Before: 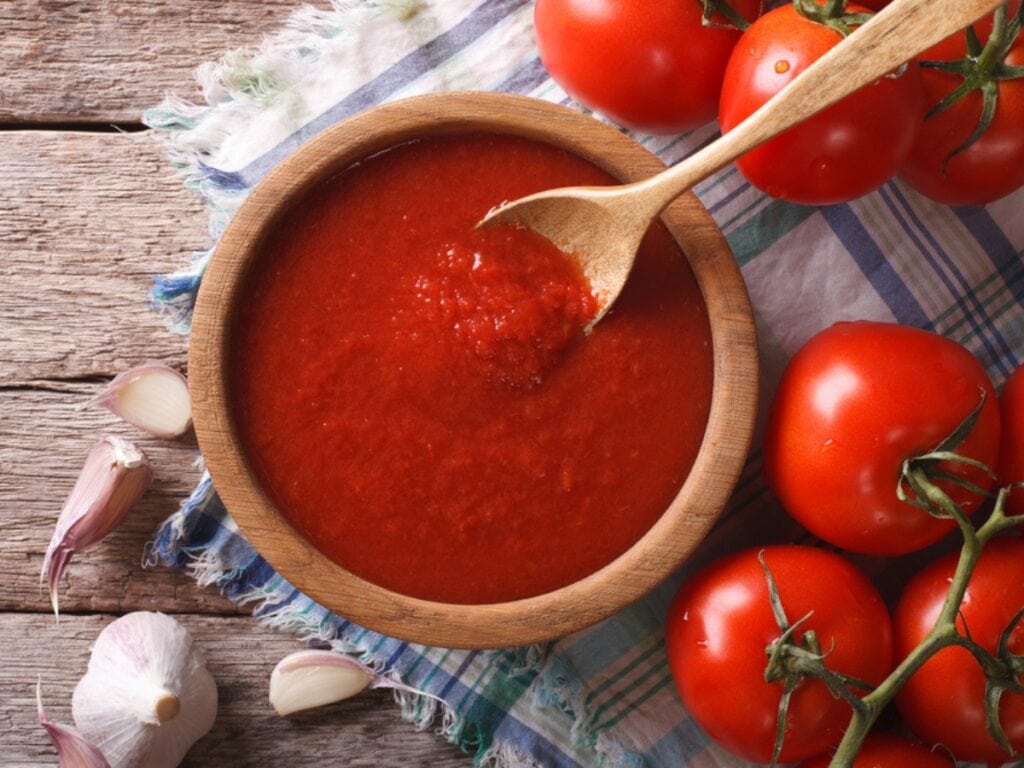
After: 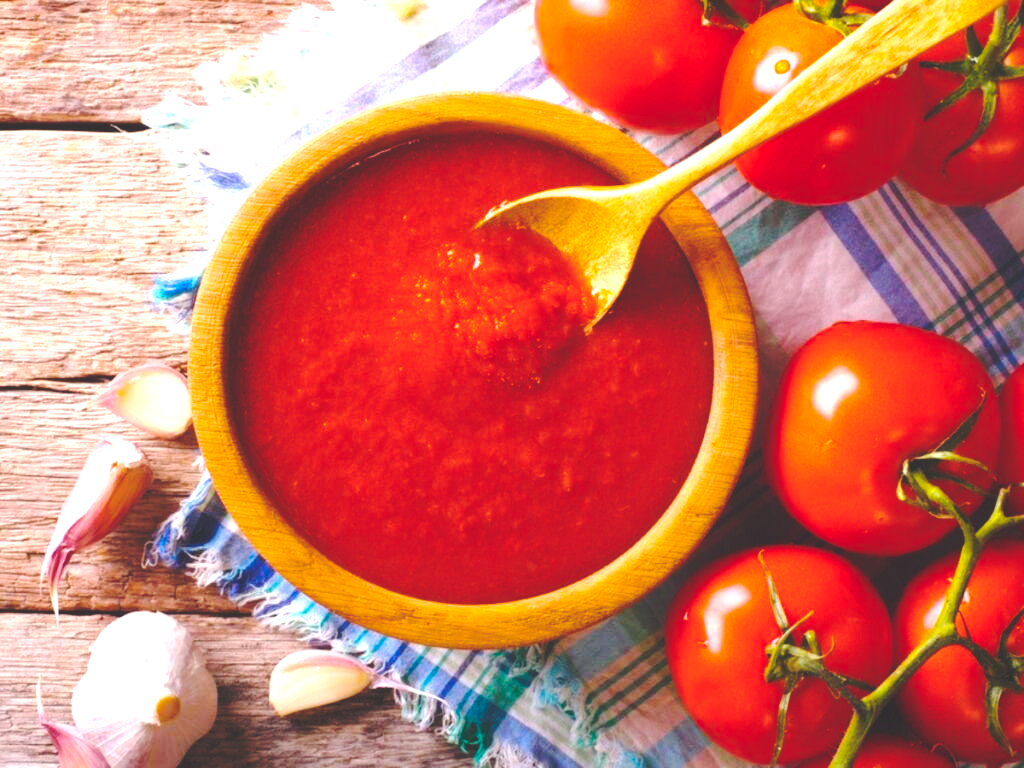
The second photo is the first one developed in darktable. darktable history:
color balance rgb: shadows lift › luminance -20.19%, global offset › chroma 0.095%, global offset › hue 250.62°, linear chroma grading › shadows 17.355%, linear chroma grading › highlights 60.818%, linear chroma grading › global chroma 49.713%, perceptual saturation grading › global saturation 0.177%
exposure: exposure 1.001 EV, compensate exposure bias true, compensate highlight preservation false
base curve: curves: ch0 [(0, 0.024) (0.055, 0.065) (0.121, 0.166) (0.236, 0.319) (0.693, 0.726) (1, 1)], preserve colors none
